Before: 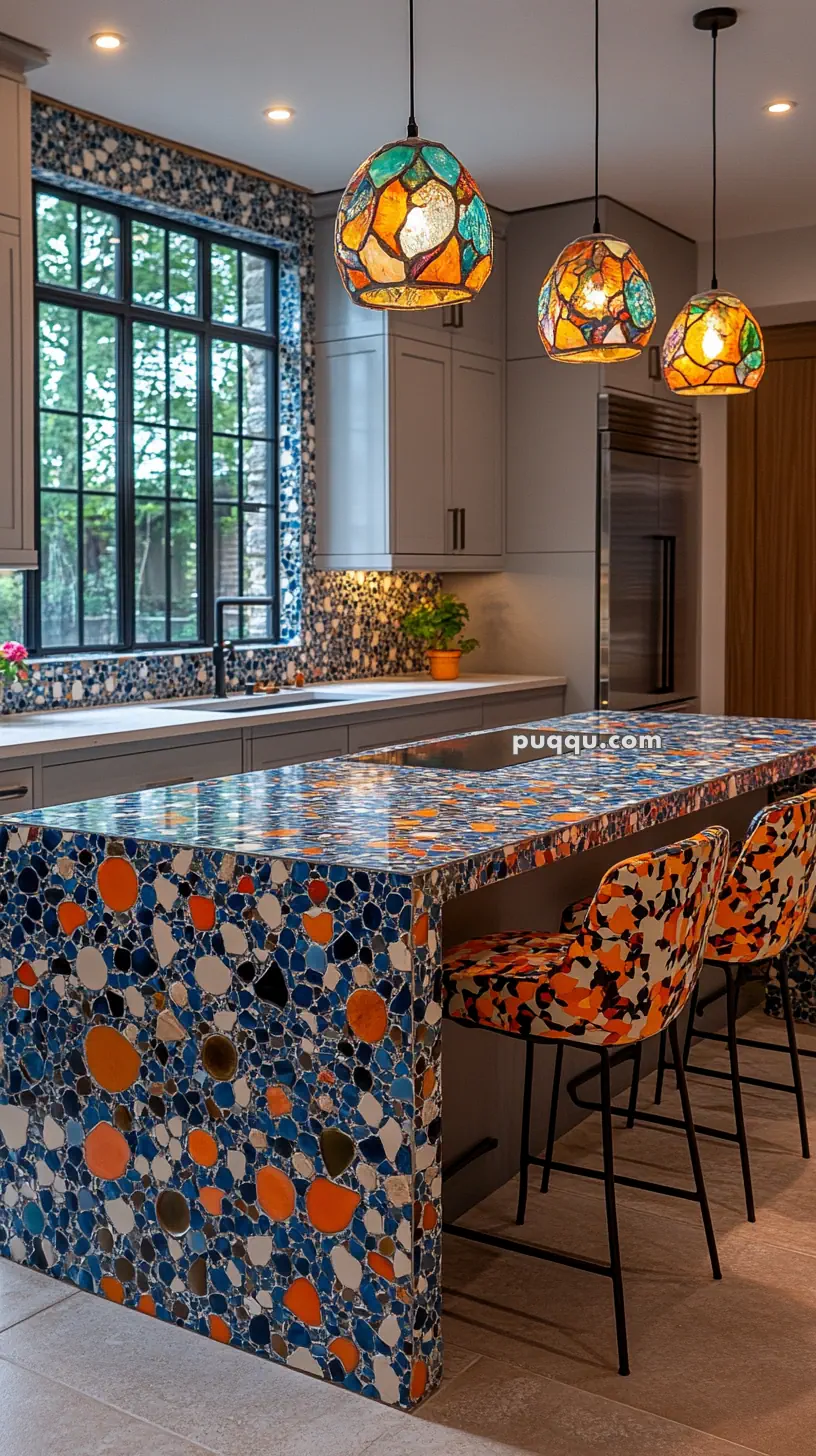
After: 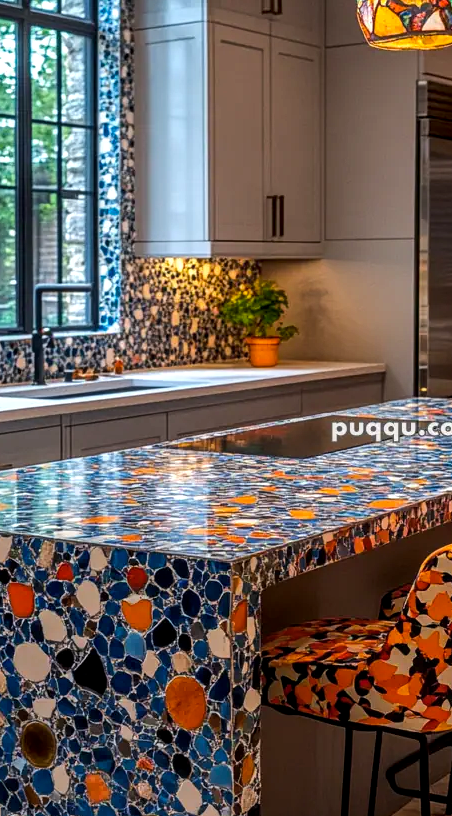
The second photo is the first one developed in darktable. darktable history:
local contrast: on, module defaults
crop and rotate: left 22.25%, top 21.556%, right 22.258%, bottom 22.379%
color balance rgb: perceptual saturation grading › global saturation 7.323%, perceptual saturation grading › shadows 3.118%, perceptual brilliance grading › highlights 6.49%, perceptual brilliance grading › mid-tones 15.972%, perceptual brilliance grading › shadows -5.323%, global vibrance 20%
